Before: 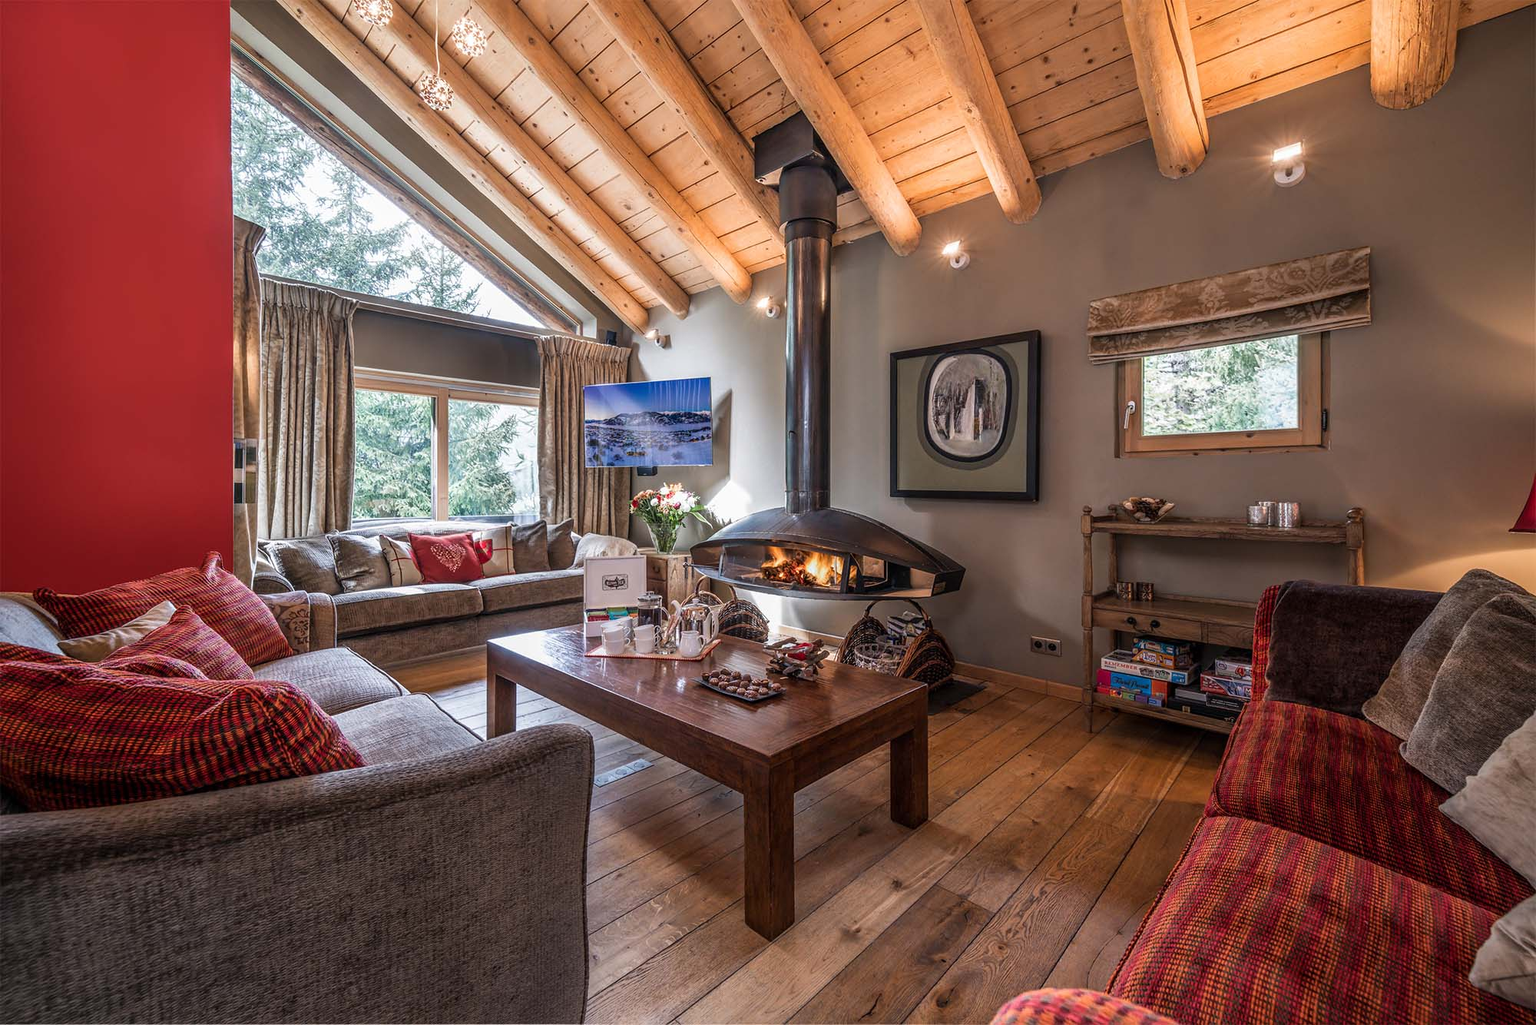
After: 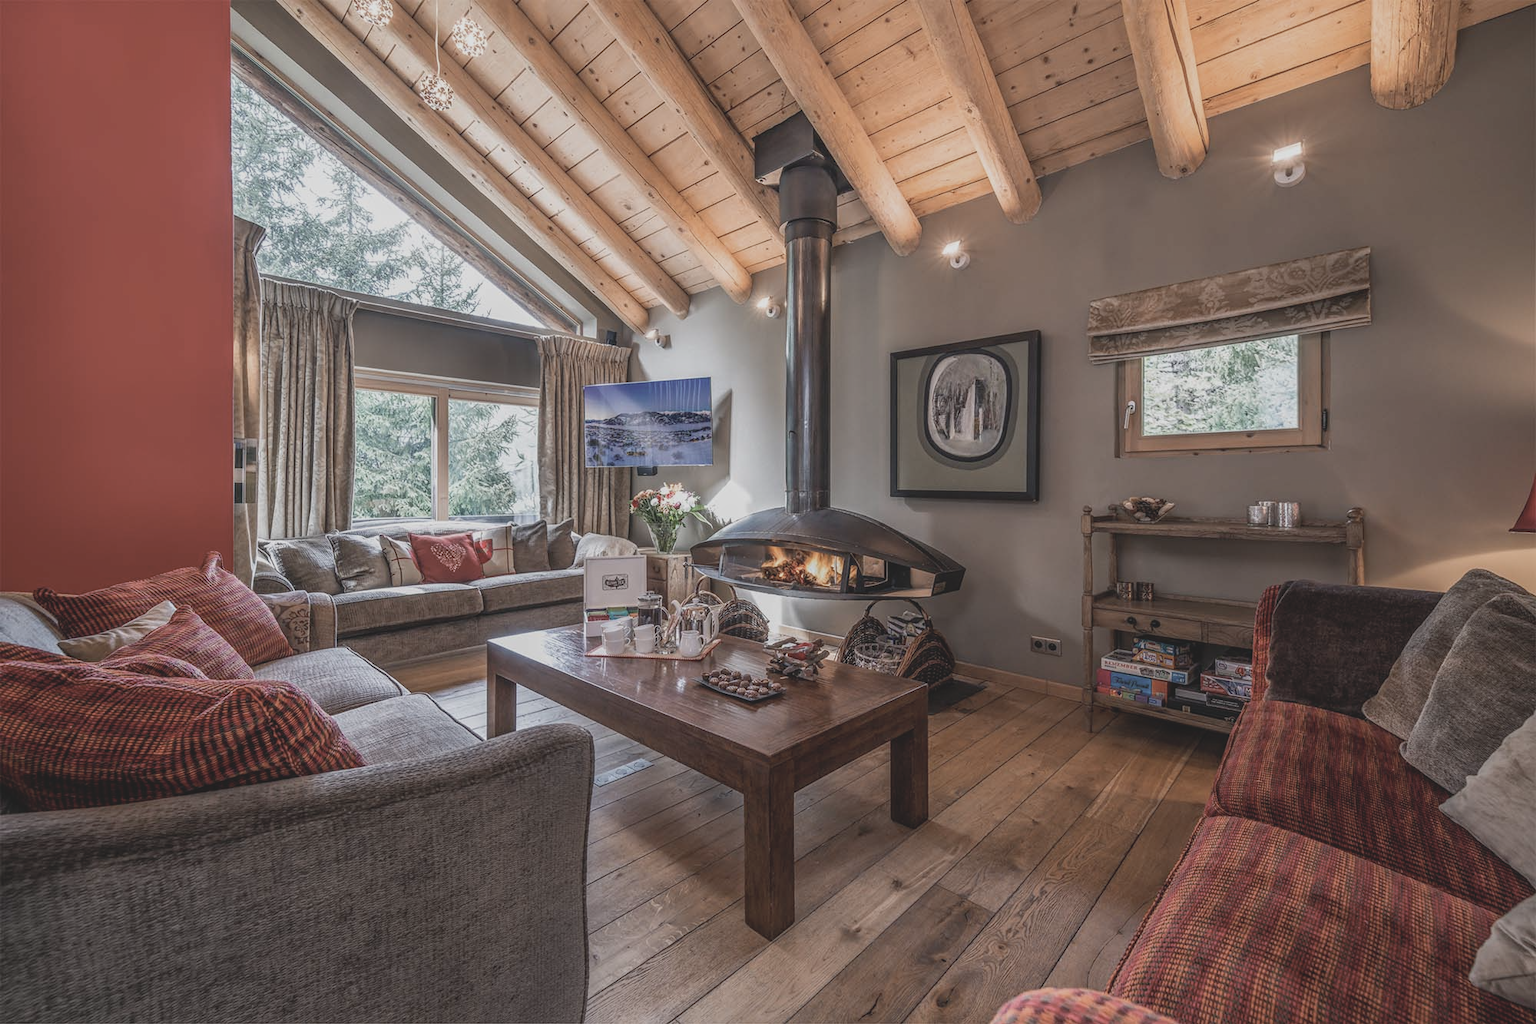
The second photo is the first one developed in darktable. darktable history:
local contrast: detail 109%
contrast brightness saturation: contrast -0.241, saturation -0.449
